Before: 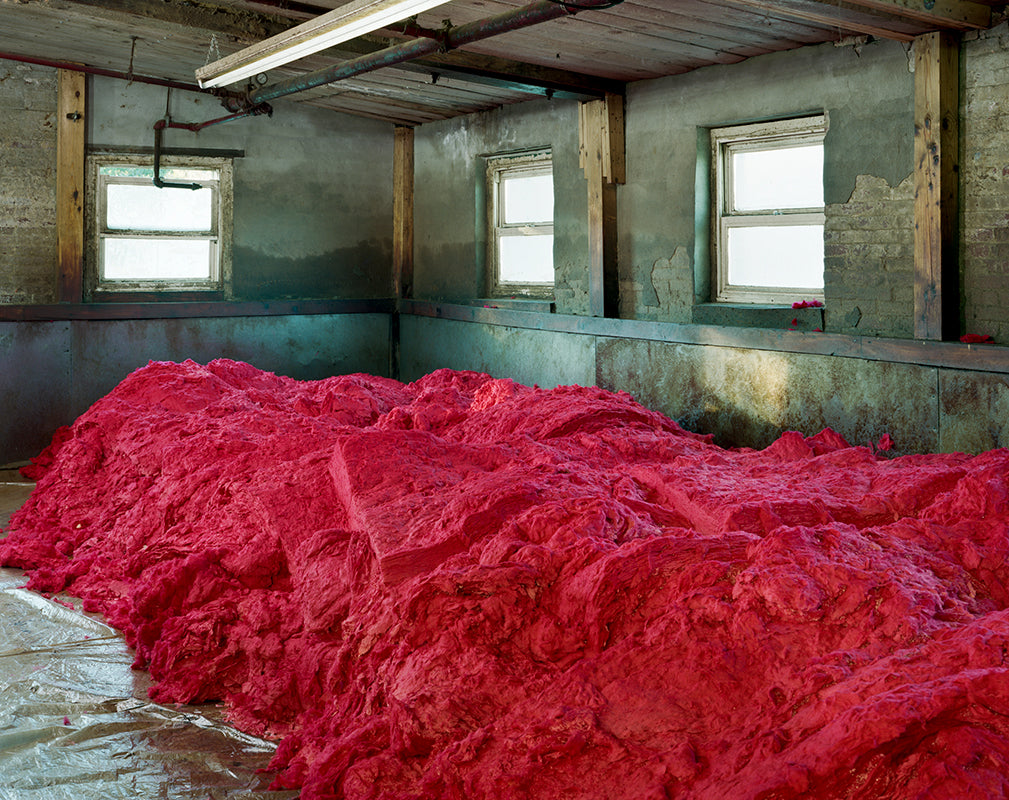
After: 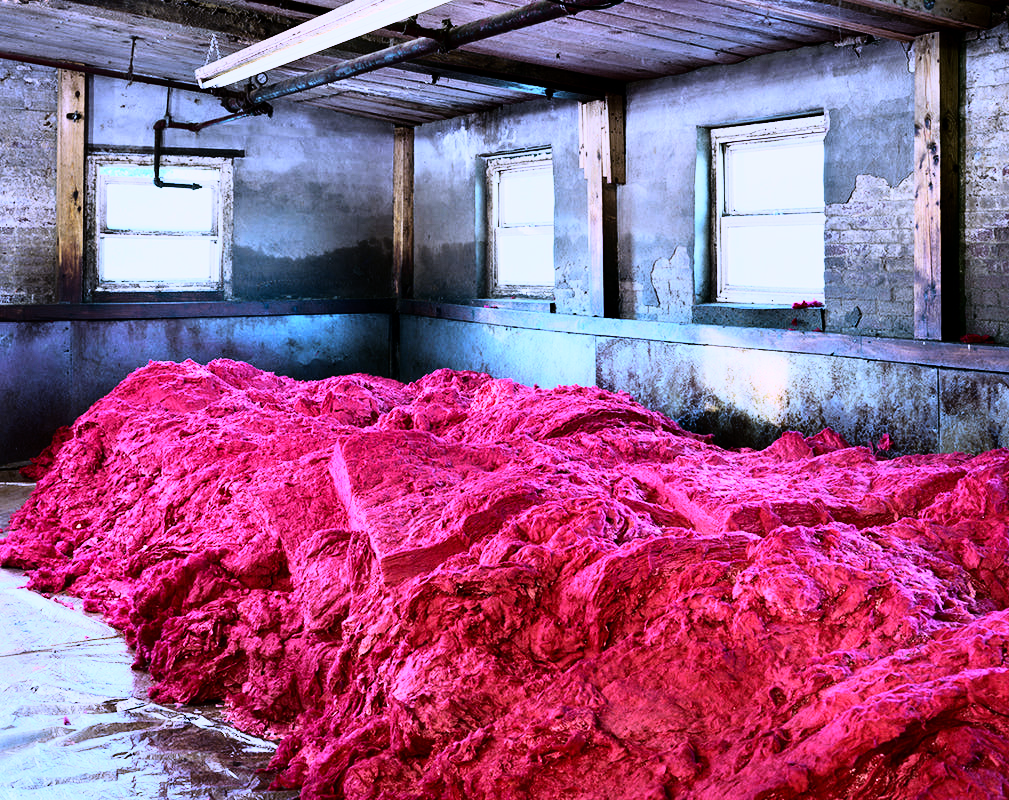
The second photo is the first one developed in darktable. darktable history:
white balance: red 0.98, blue 1.61
rgb curve: curves: ch0 [(0, 0) (0.21, 0.15) (0.24, 0.21) (0.5, 0.75) (0.75, 0.96) (0.89, 0.99) (1, 1)]; ch1 [(0, 0.02) (0.21, 0.13) (0.25, 0.2) (0.5, 0.67) (0.75, 0.9) (0.89, 0.97) (1, 1)]; ch2 [(0, 0.02) (0.21, 0.13) (0.25, 0.2) (0.5, 0.67) (0.75, 0.9) (0.89, 0.97) (1, 1)], compensate middle gray true
